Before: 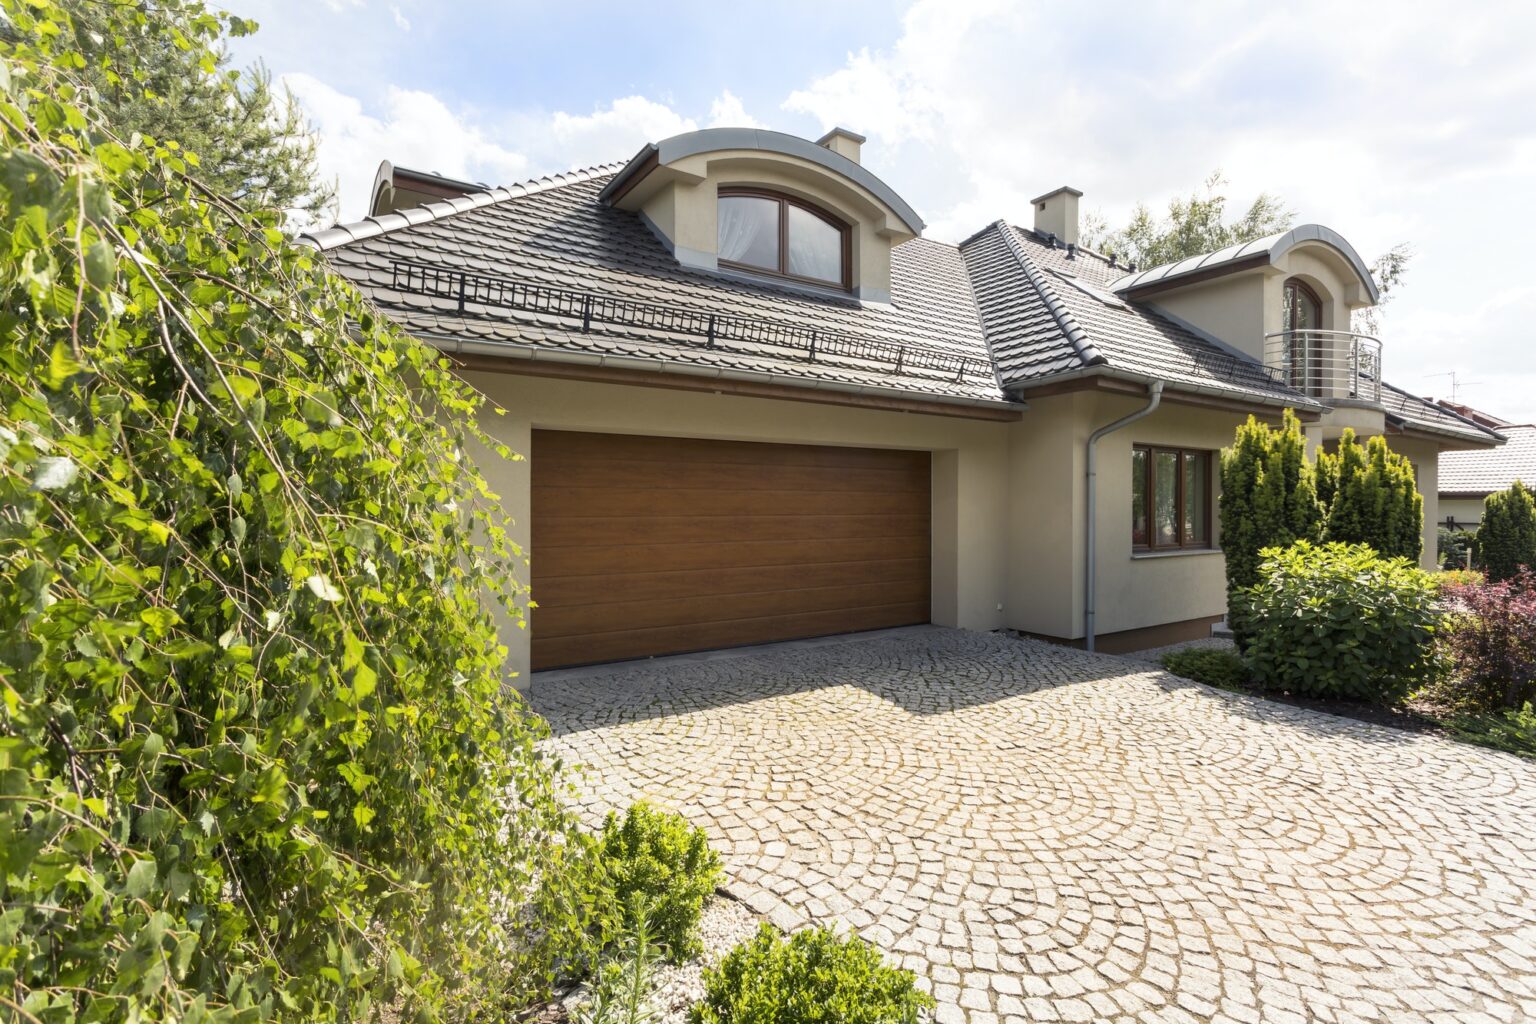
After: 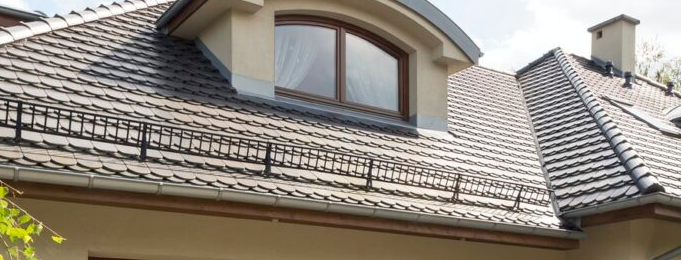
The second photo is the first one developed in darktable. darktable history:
crop: left 28.842%, top 16.861%, right 26.807%, bottom 57.666%
